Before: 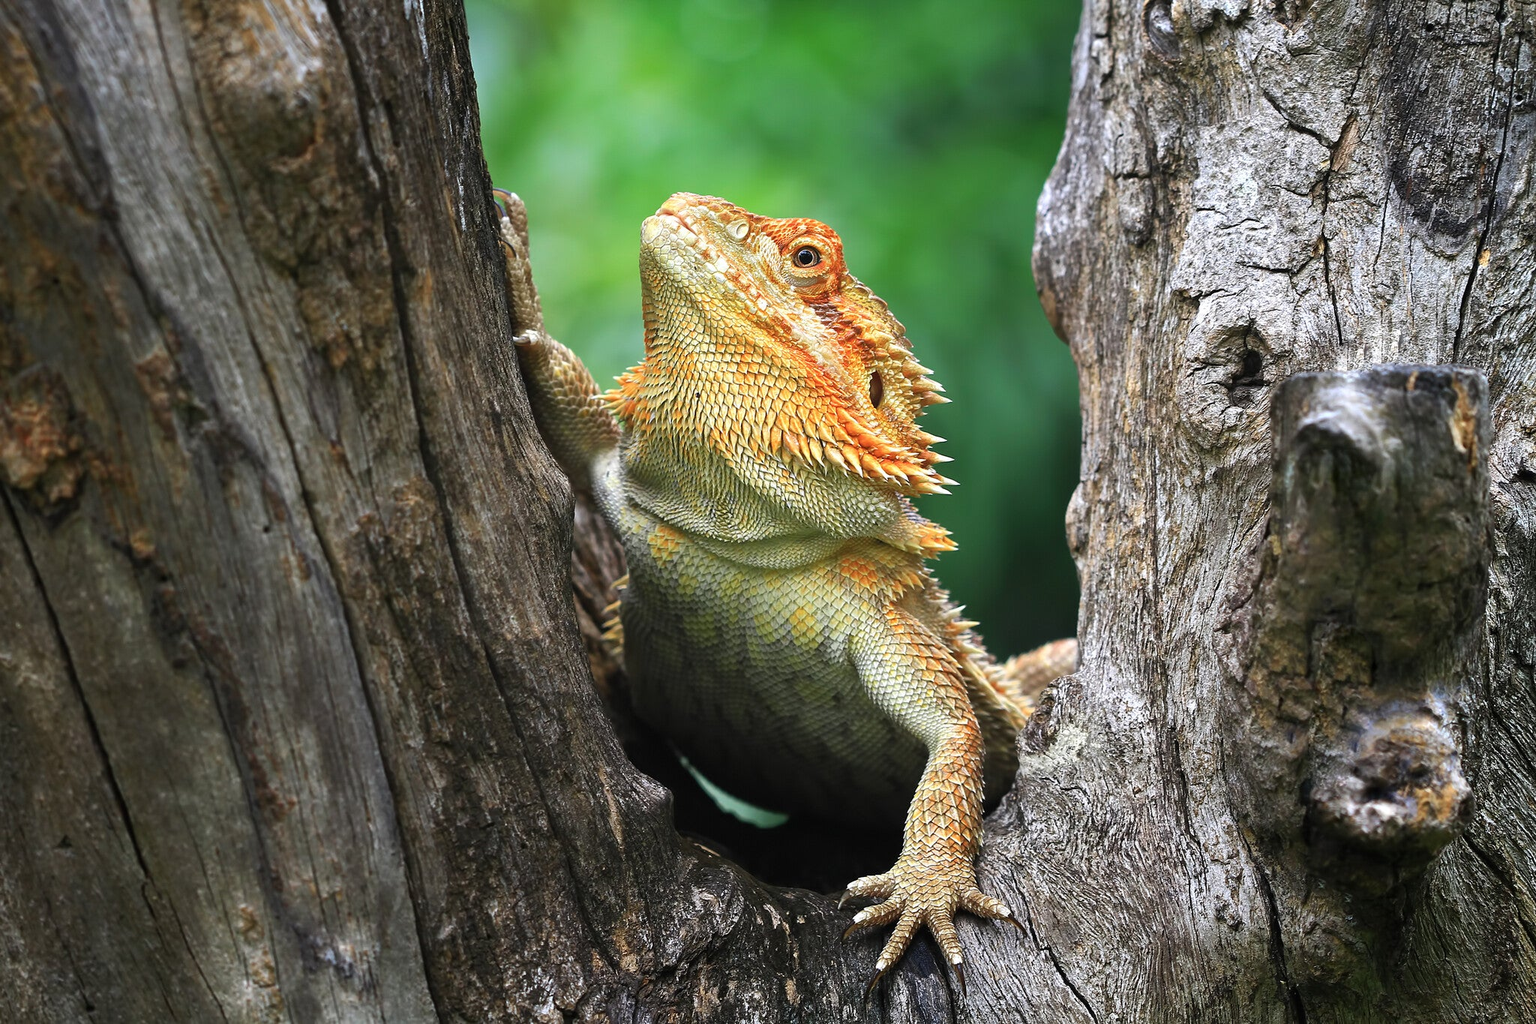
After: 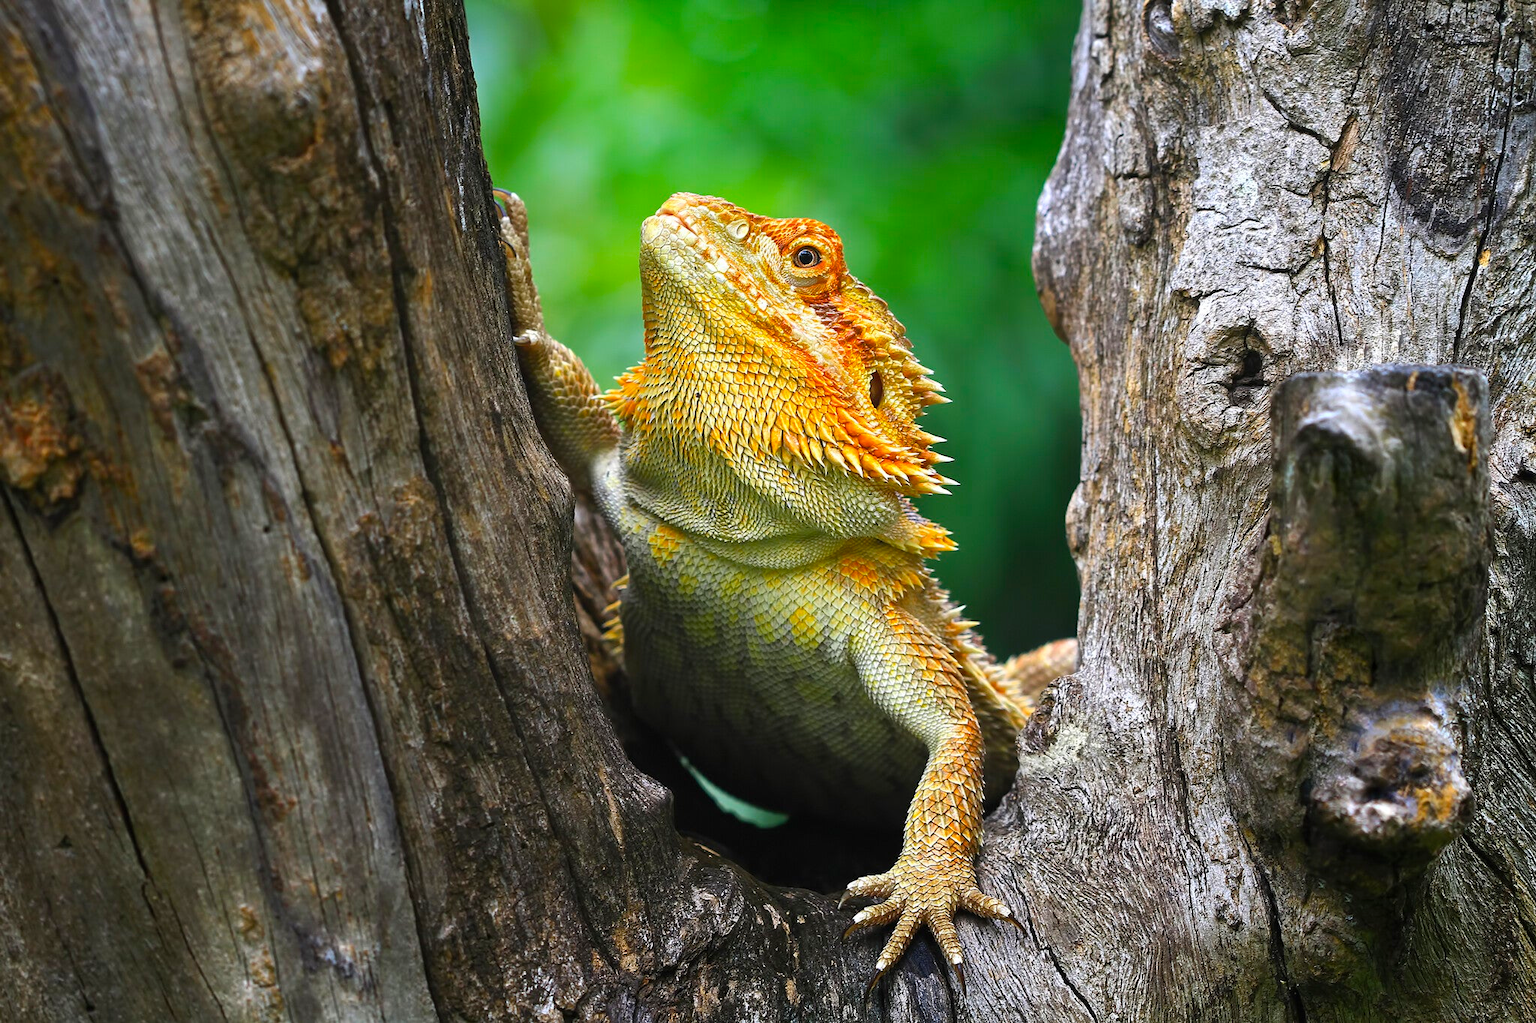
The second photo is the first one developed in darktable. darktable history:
color balance rgb: perceptual saturation grading › global saturation 29.924%, global vibrance 20%
